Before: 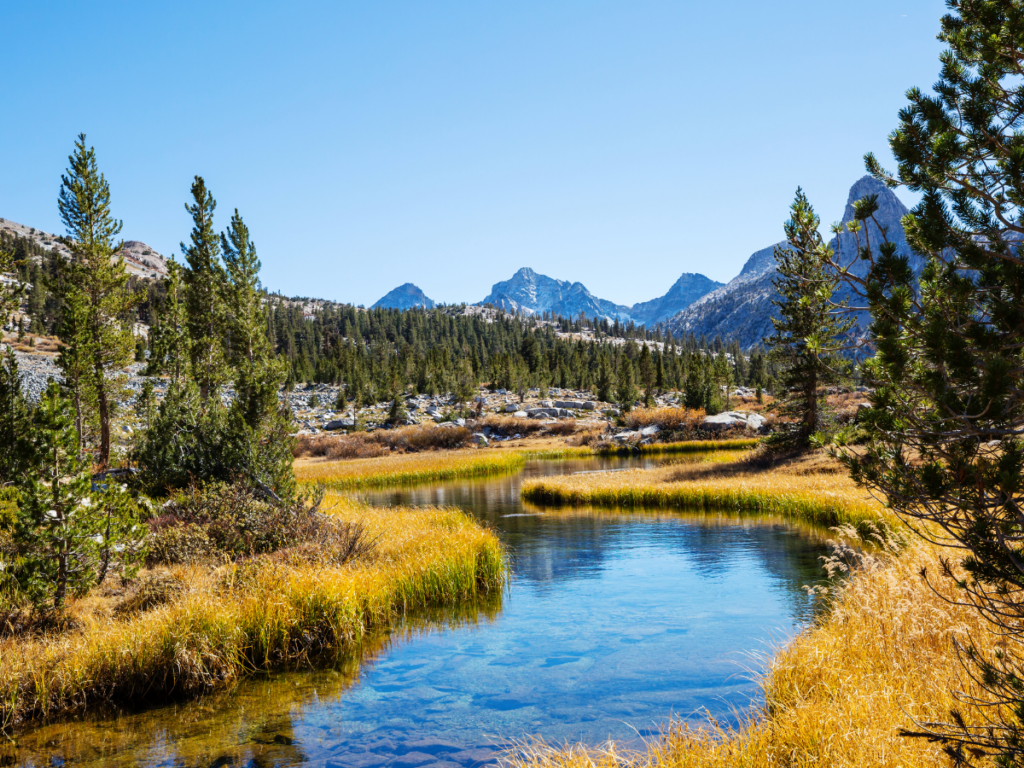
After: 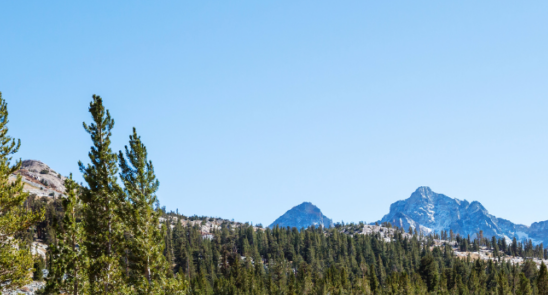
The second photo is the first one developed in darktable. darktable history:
crop: left 10.046%, top 10.579%, right 36.395%, bottom 51.009%
